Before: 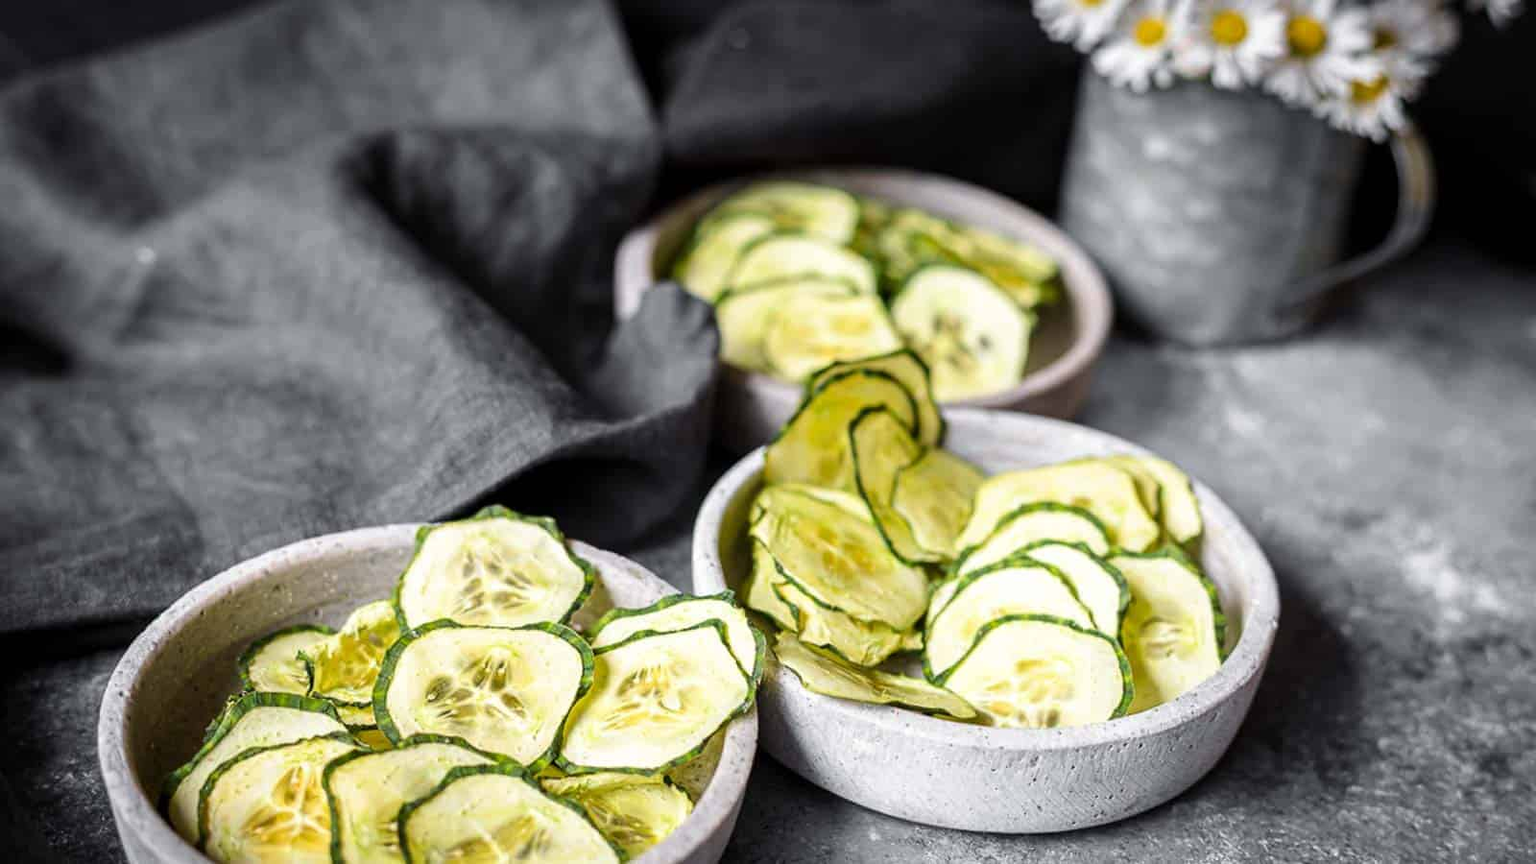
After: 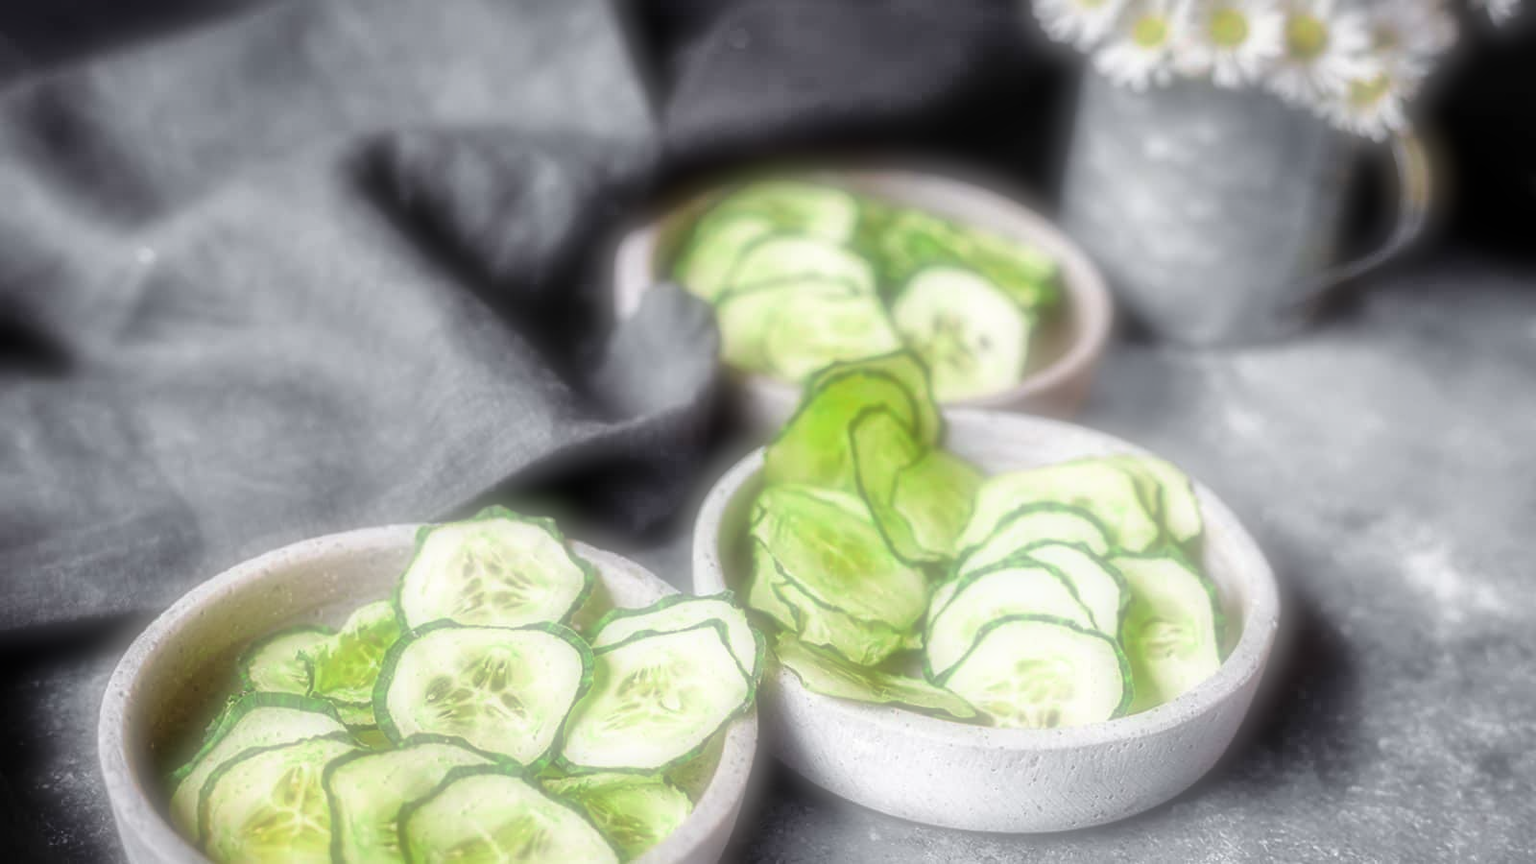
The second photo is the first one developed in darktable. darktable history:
color zones: curves: ch2 [(0, 0.5) (0.143, 0.517) (0.286, 0.571) (0.429, 0.522) (0.571, 0.5) (0.714, 0.5) (0.857, 0.5) (1, 0.5)]
soften: on, module defaults
tone equalizer: -7 EV 0.15 EV, -6 EV 0.6 EV, -5 EV 1.15 EV, -4 EV 1.33 EV, -3 EV 1.15 EV, -2 EV 0.6 EV, -1 EV 0.15 EV, mask exposure compensation -0.5 EV
